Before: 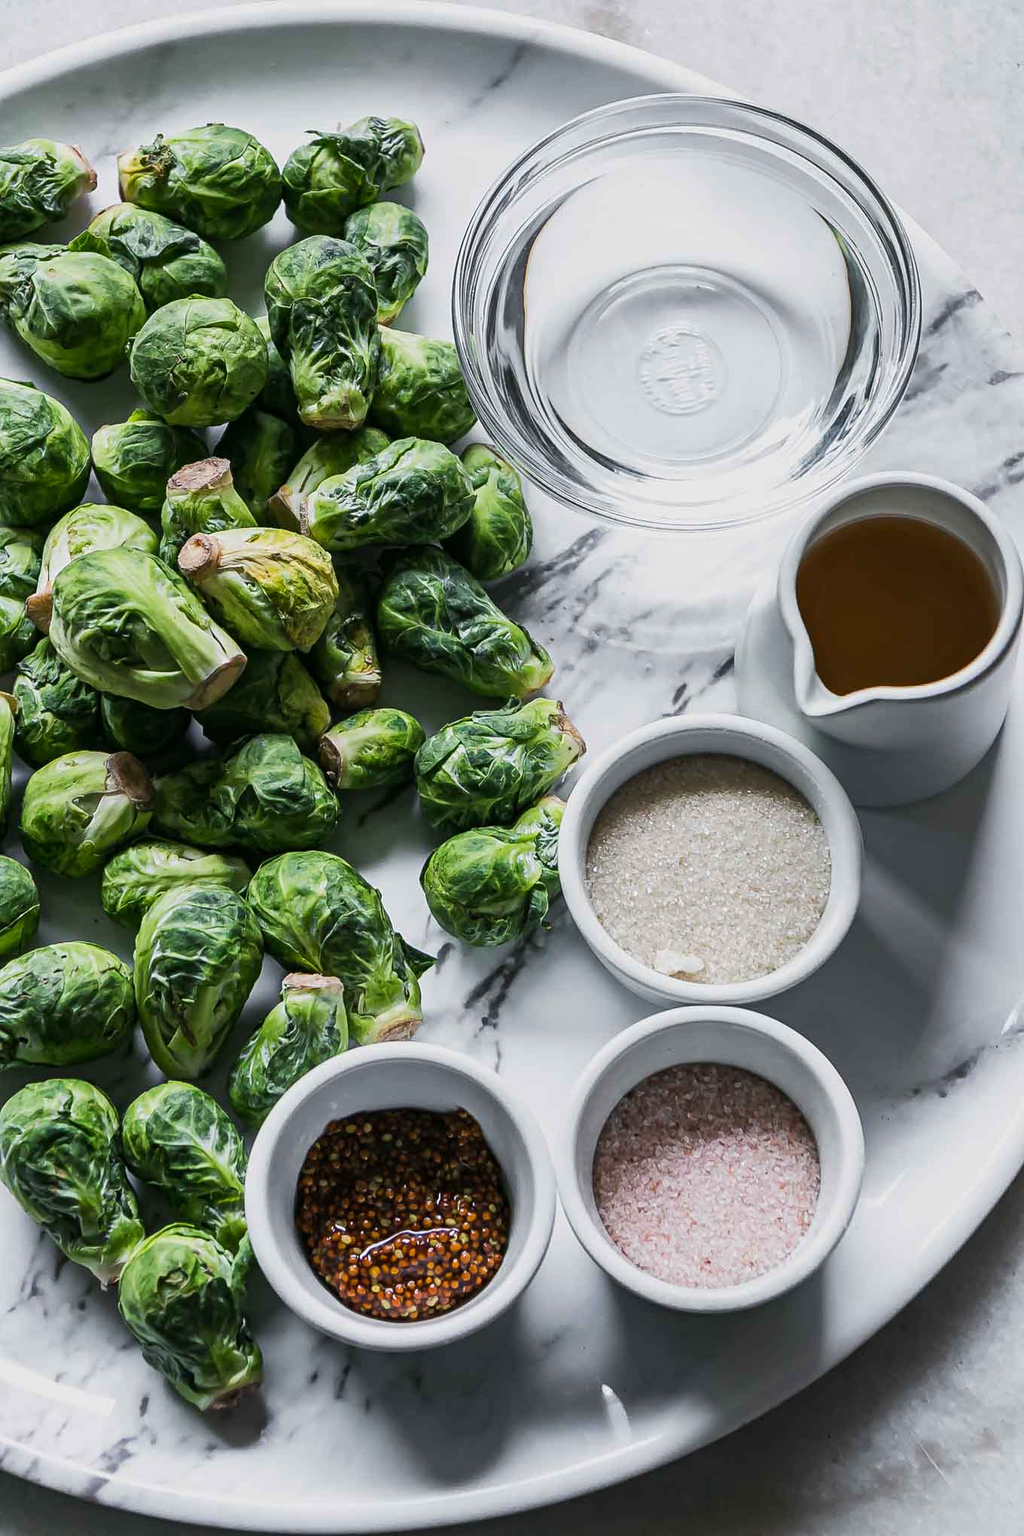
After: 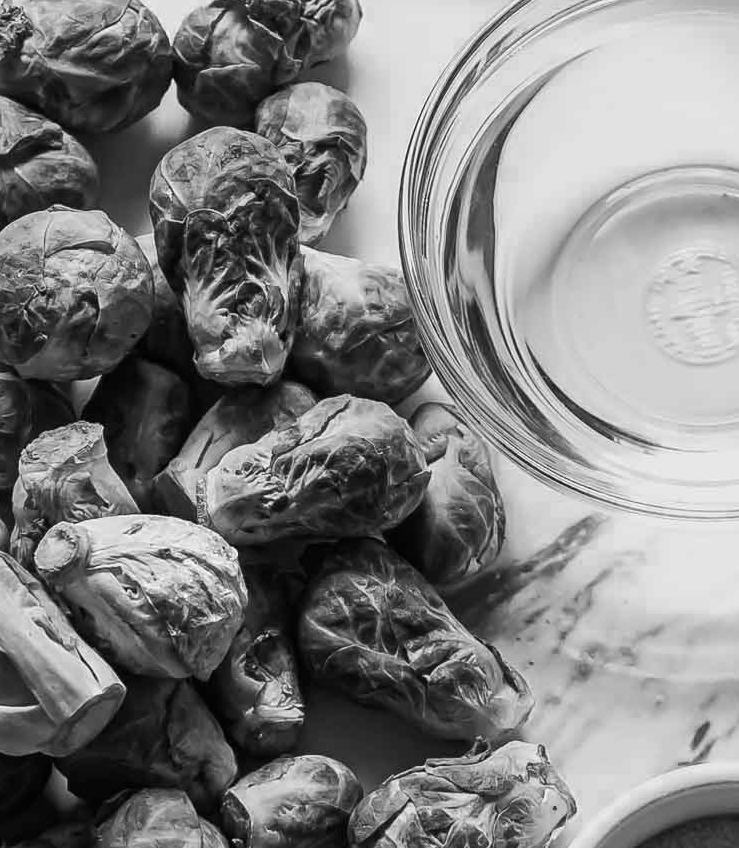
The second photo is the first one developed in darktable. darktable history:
color zones: curves: ch0 [(0.002, 0.593) (0.143, 0.417) (0.285, 0.541) (0.455, 0.289) (0.608, 0.327) (0.727, 0.283) (0.869, 0.571) (1, 0.603)]; ch1 [(0, 0) (0.143, 0) (0.286, 0) (0.429, 0) (0.571, 0) (0.714, 0) (0.857, 0)]
crop: left 14.884%, top 9.154%, right 30.708%, bottom 49.183%
